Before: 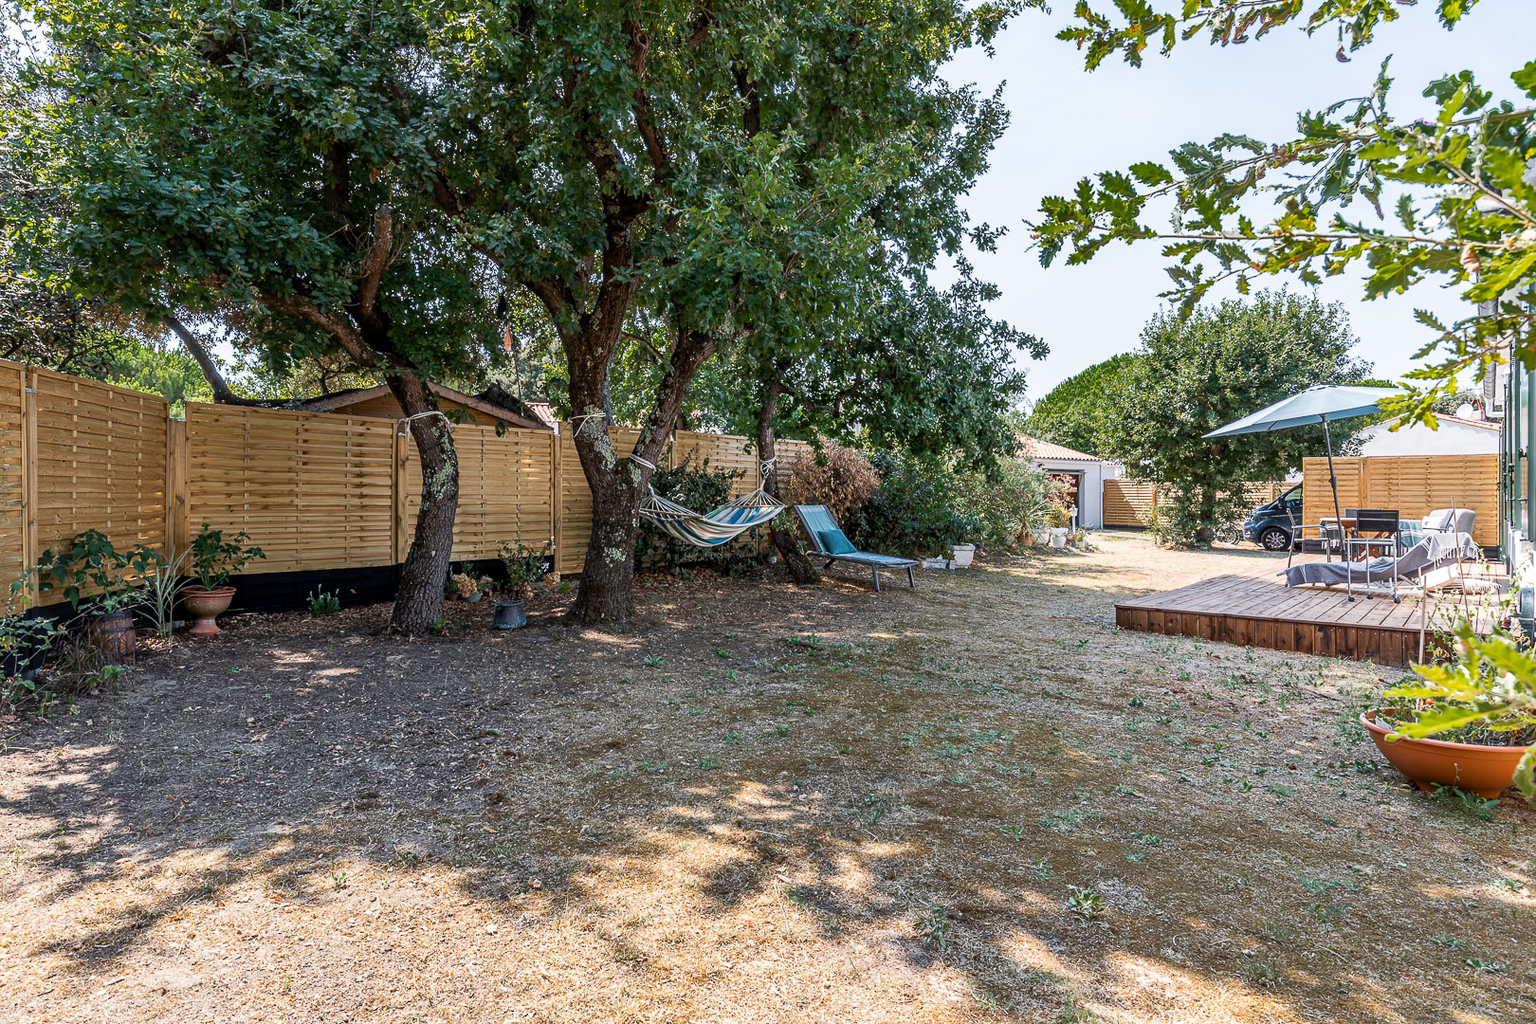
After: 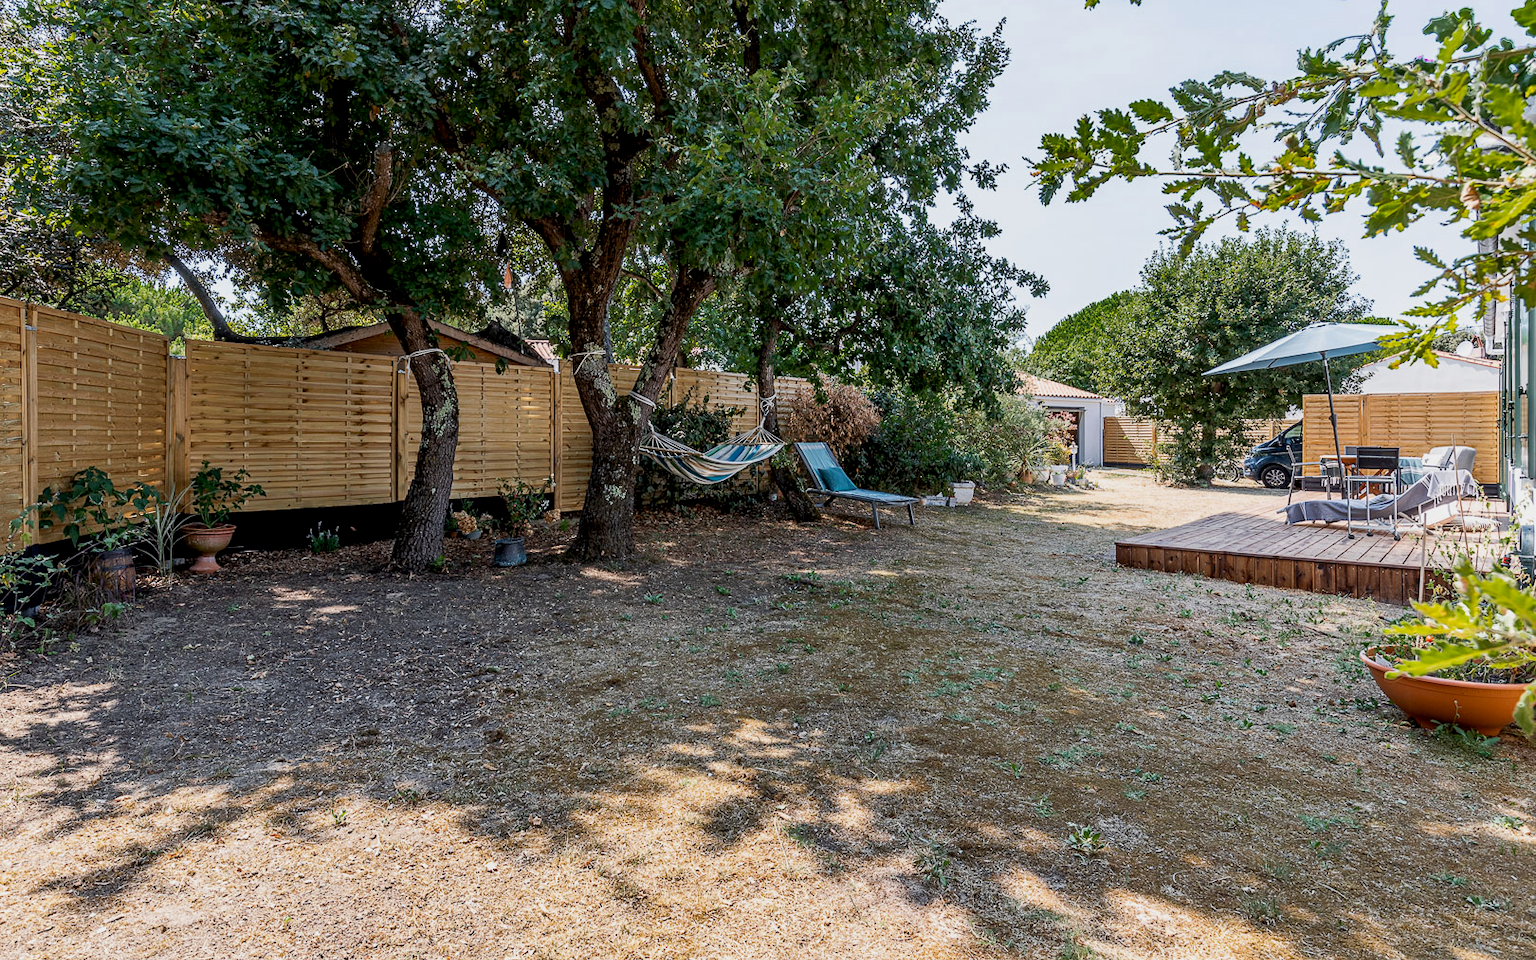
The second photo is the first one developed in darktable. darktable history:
exposure: black level correction 0.006, exposure -0.218 EV, compensate highlight preservation false
crop and rotate: top 6.115%
